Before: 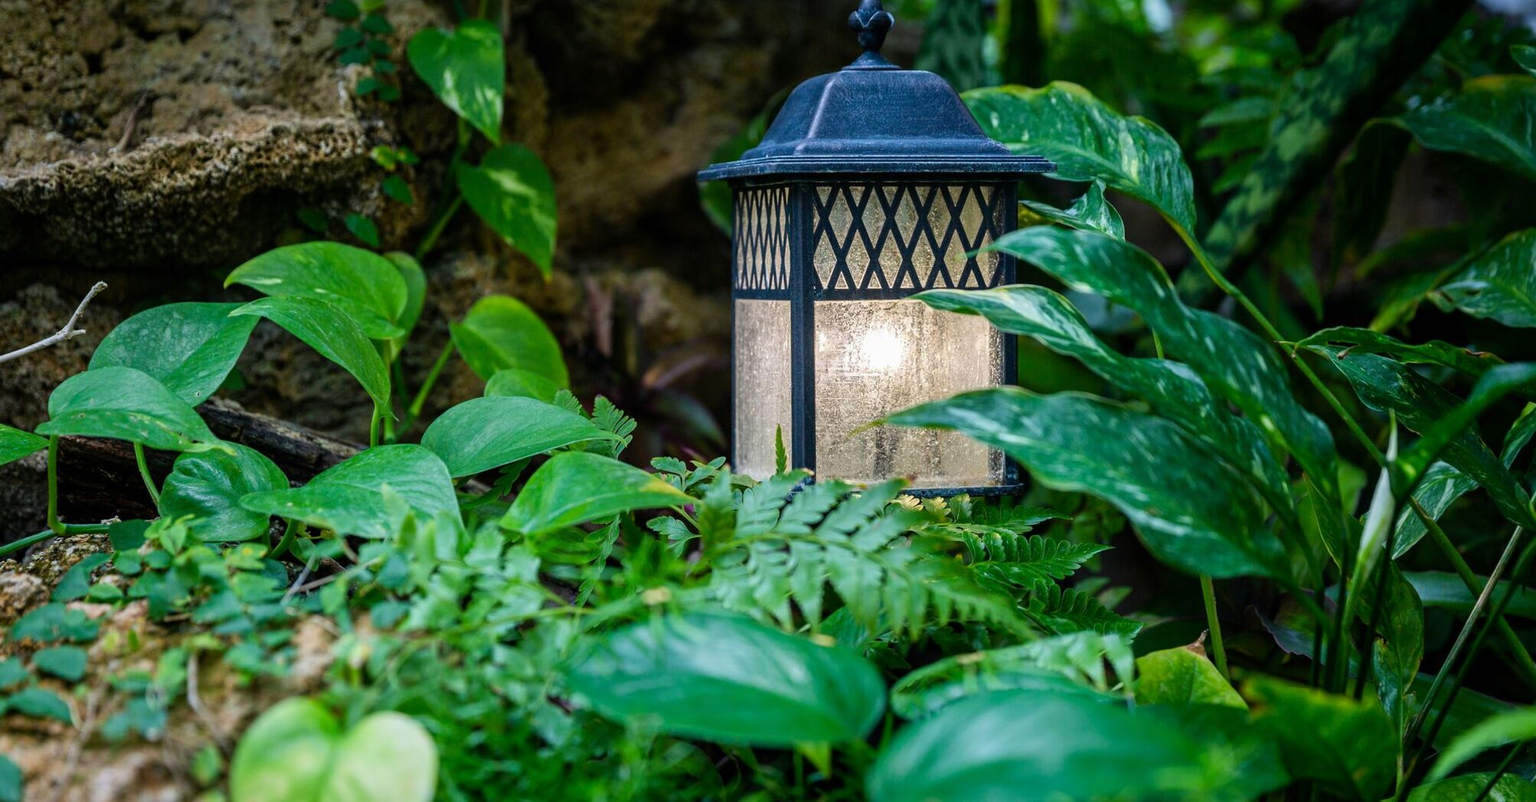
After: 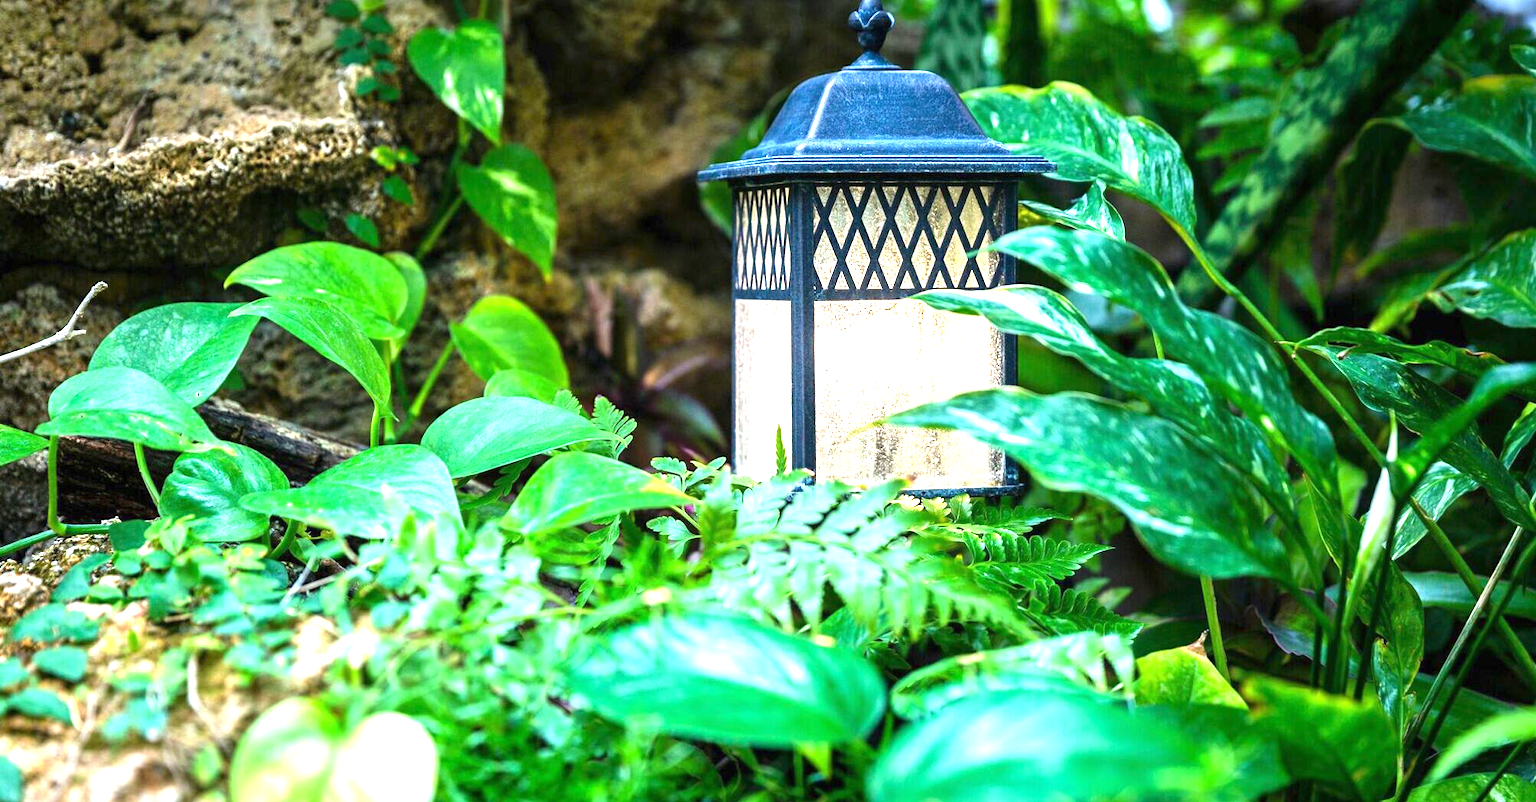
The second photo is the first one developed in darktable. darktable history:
exposure: black level correction 0, exposure 1.891 EV, compensate highlight preservation false
